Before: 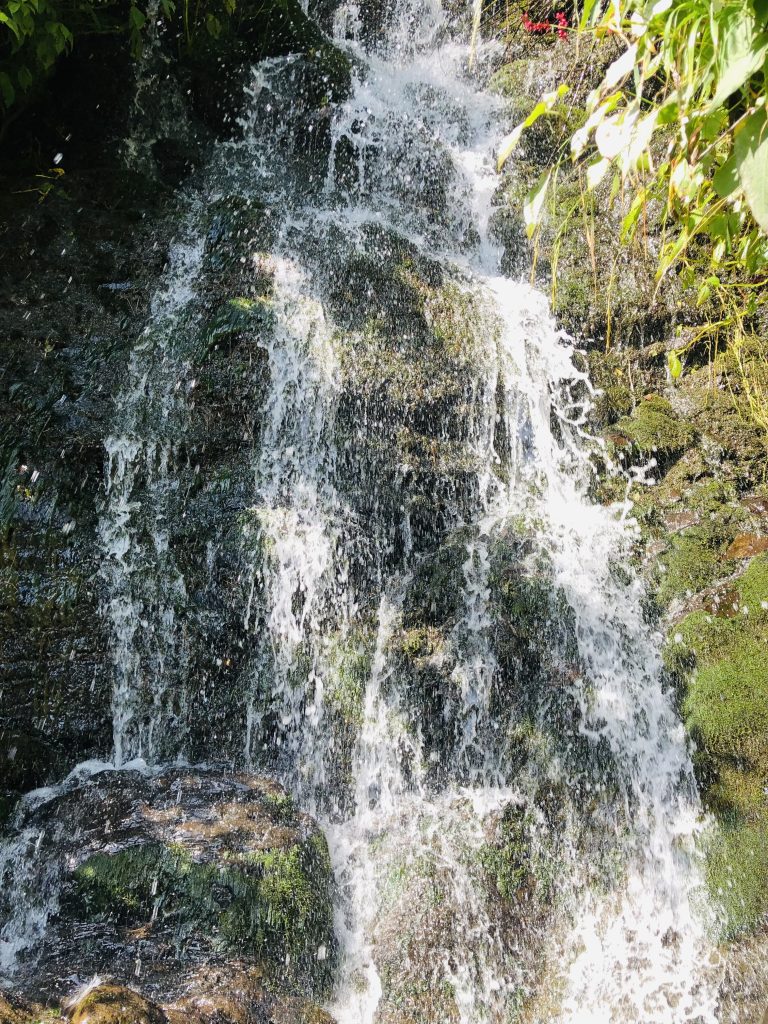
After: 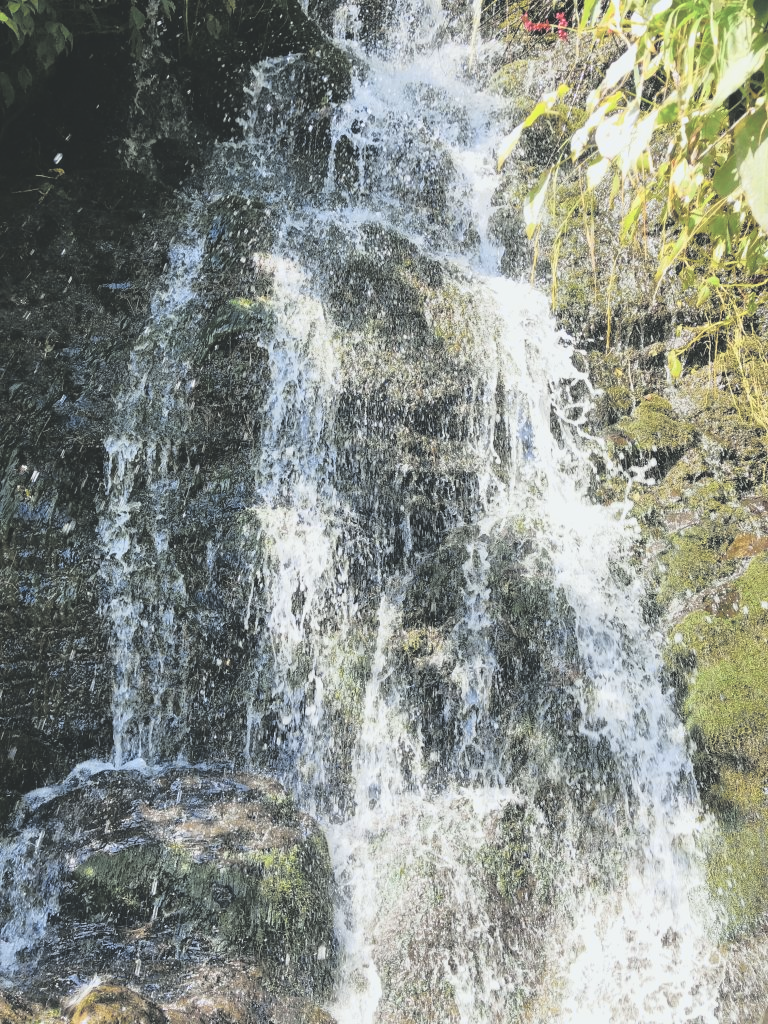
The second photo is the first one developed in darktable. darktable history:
tone curve: curves: ch0 [(0.014, 0.013) (0.088, 0.043) (0.208, 0.176) (0.257, 0.267) (0.406, 0.483) (0.489, 0.556) (0.667, 0.73) (0.793, 0.851) (0.994, 0.974)]; ch1 [(0, 0) (0.161, 0.092) (0.35, 0.33) (0.392, 0.392) (0.457, 0.467) (0.505, 0.497) (0.537, 0.518) (0.553, 0.53) (0.58, 0.567) (0.739, 0.697) (1, 1)]; ch2 [(0, 0) (0.346, 0.362) (0.448, 0.419) (0.502, 0.499) (0.533, 0.517) (0.556, 0.533) (0.629, 0.619) (0.717, 0.678) (1, 1)], color space Lab, independent channels, preserve colors none
exposure: black level correction -0.03, compensate exposure bias true, compensate highlight preservation false
